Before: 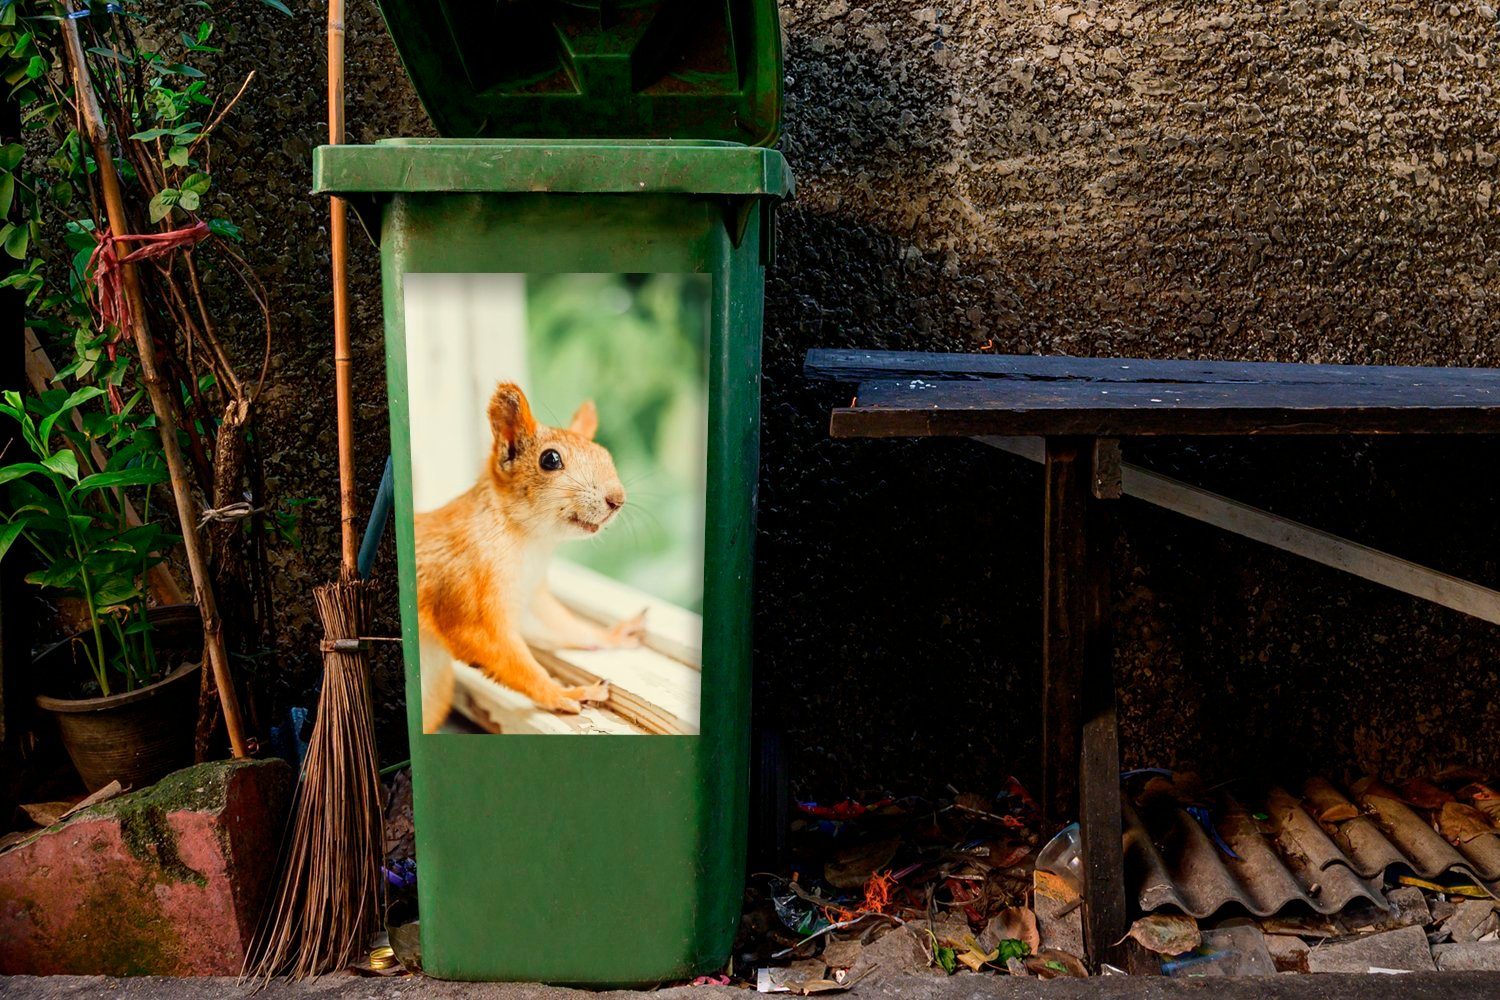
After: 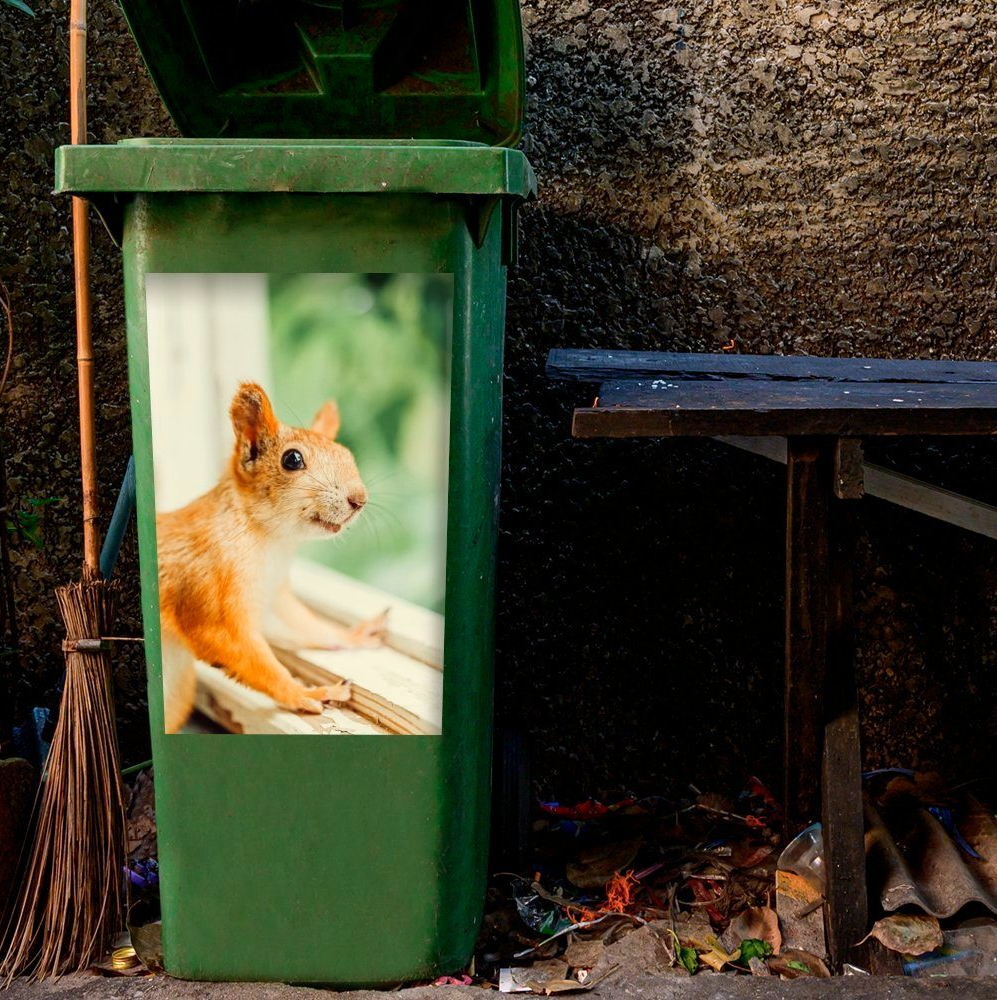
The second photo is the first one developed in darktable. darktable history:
crop: left 17.215%, right 16.263%
